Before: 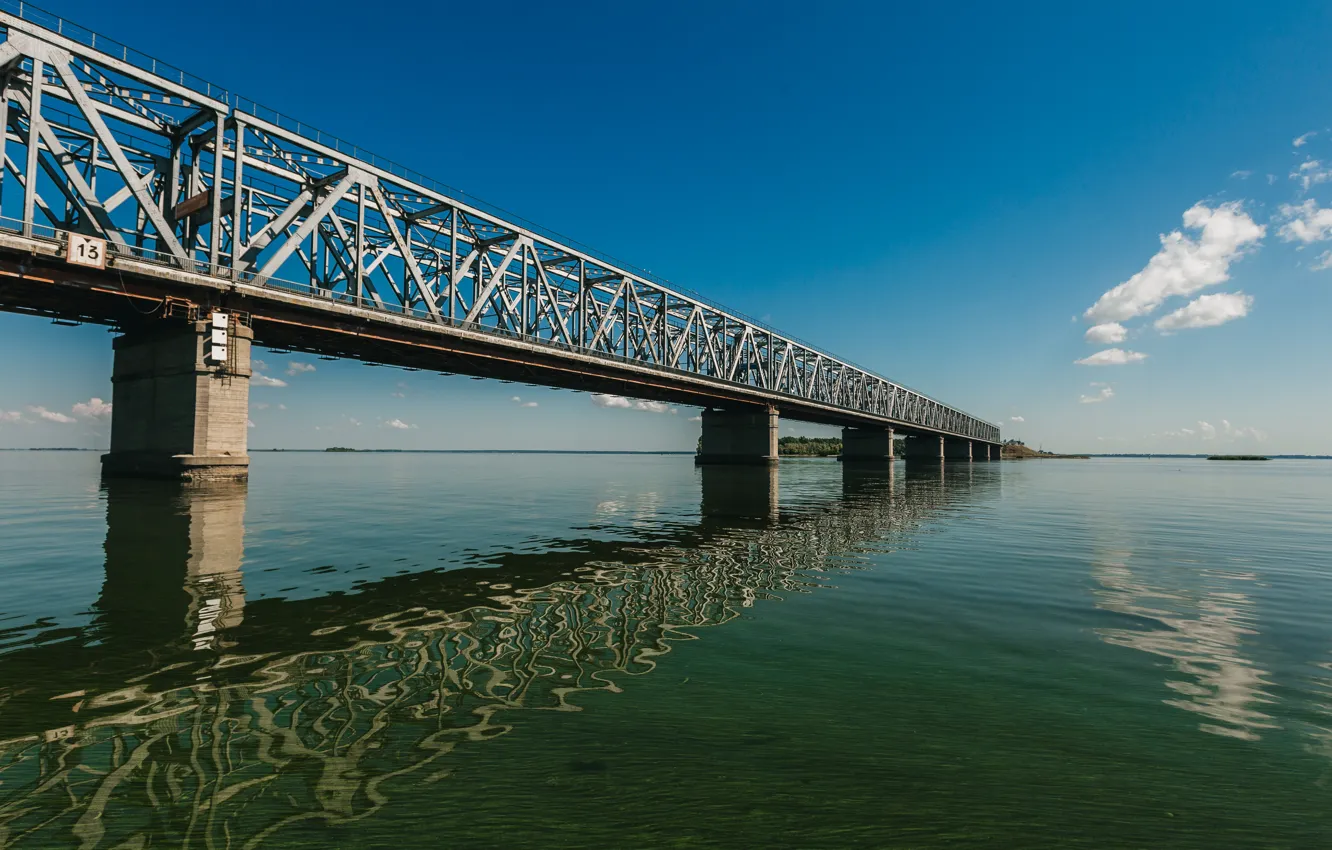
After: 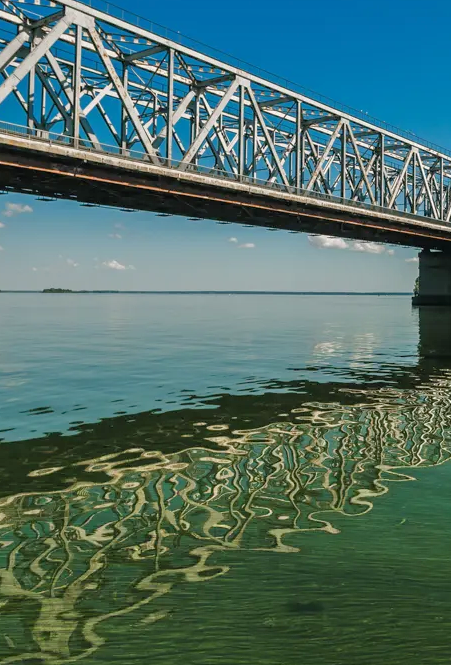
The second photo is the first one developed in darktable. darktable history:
tone equalizer: -7 EV 0.151 EV, -6 EV 0.569 EV, -5 EV 1.14 EV, -4 EV 1.3 EV, -3 EV 1.12 EV, -2 EV 0.6 EV, -1 EV 0.157 EV
crop and rotate: left 21.293%, top 18.725%, right 44.828%, bottom 3.006%
